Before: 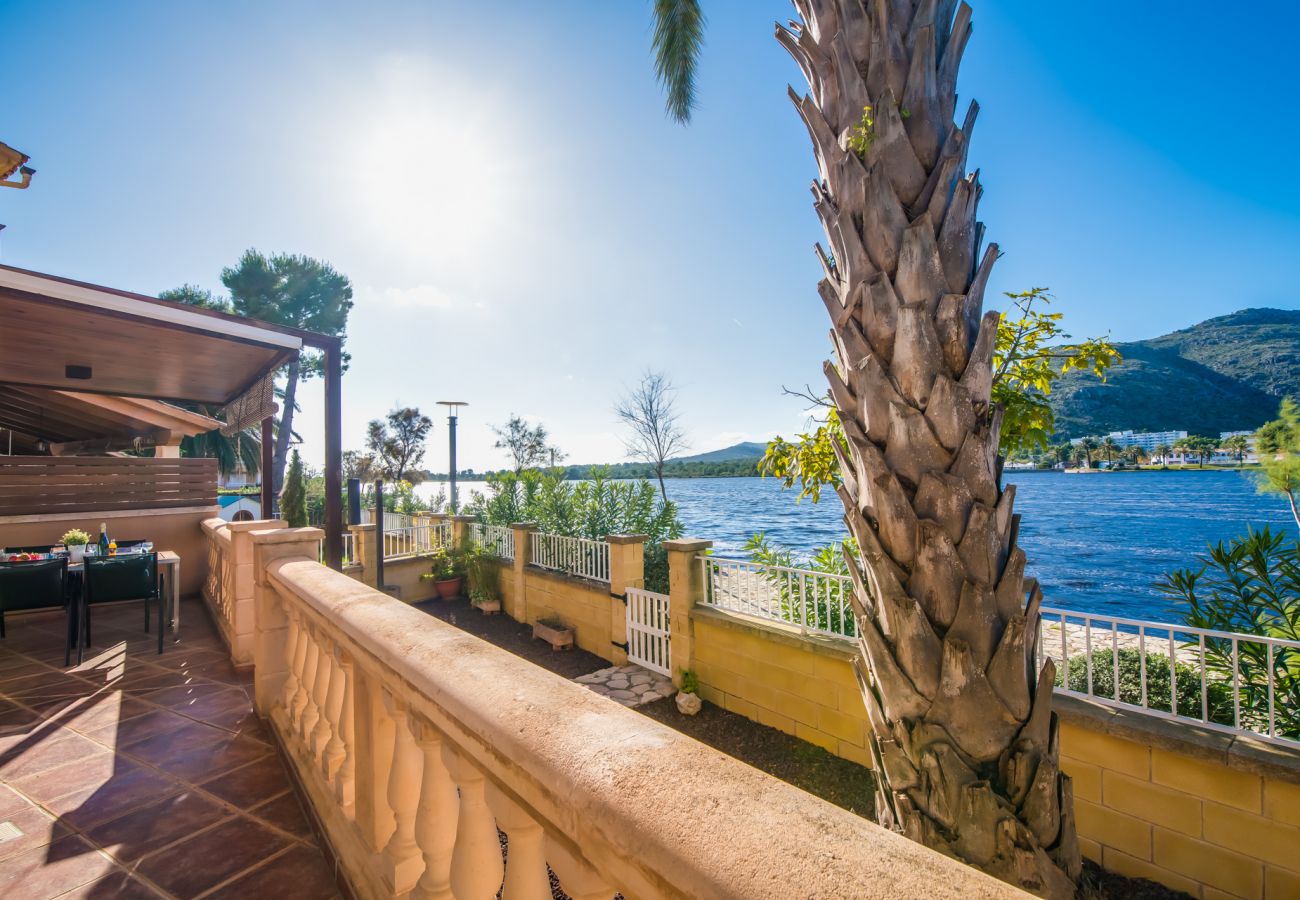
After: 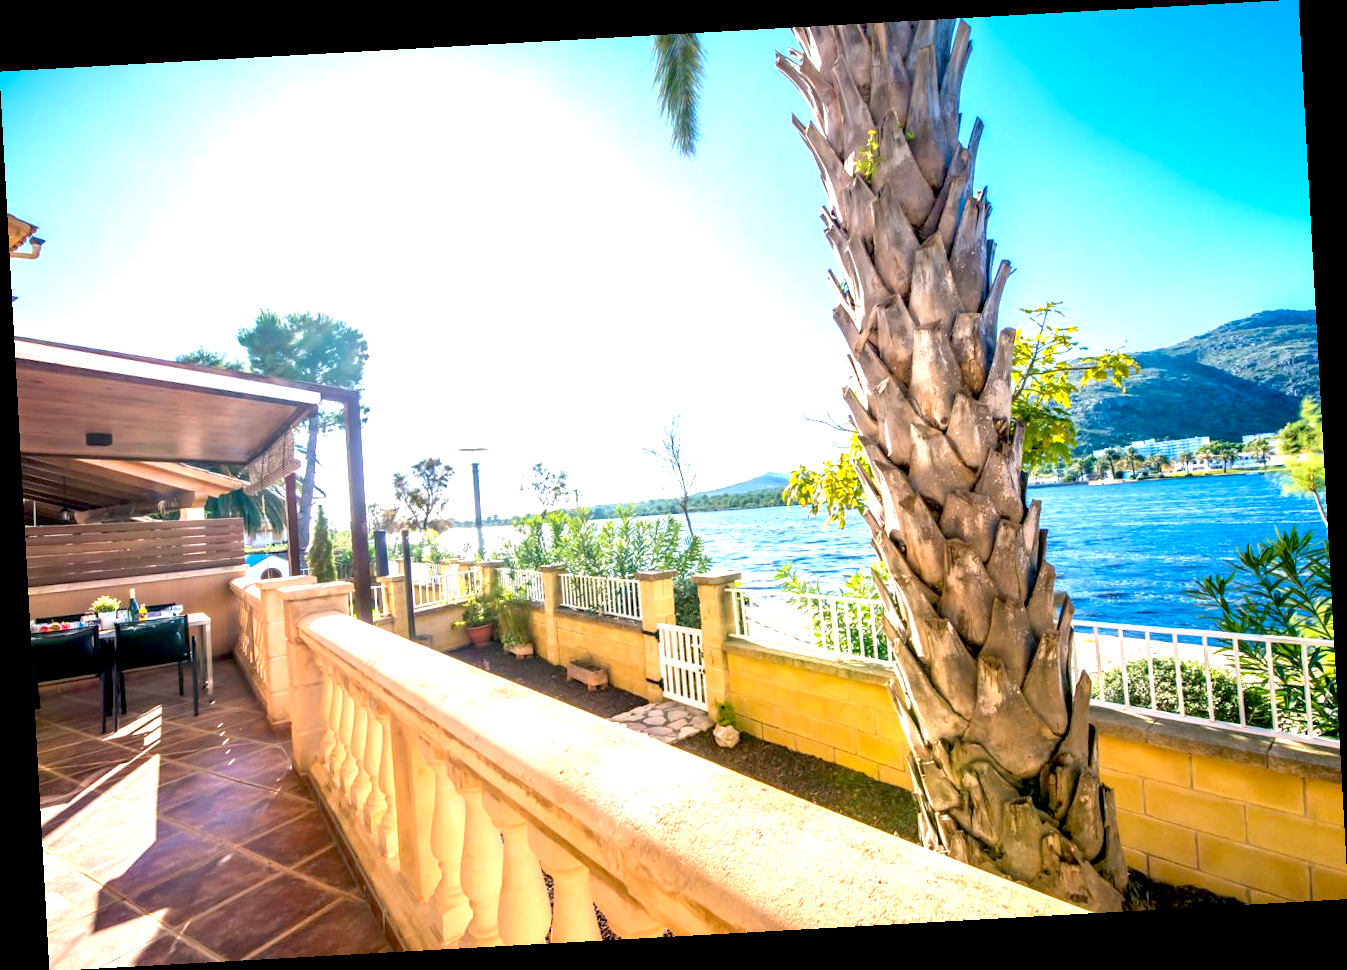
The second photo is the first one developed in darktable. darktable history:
exposure: black level correction 0.009, exposure 1.425 EV, compensate highlight preservation false
rotate and perspective: rotation -3.18°, automatic cropping off
